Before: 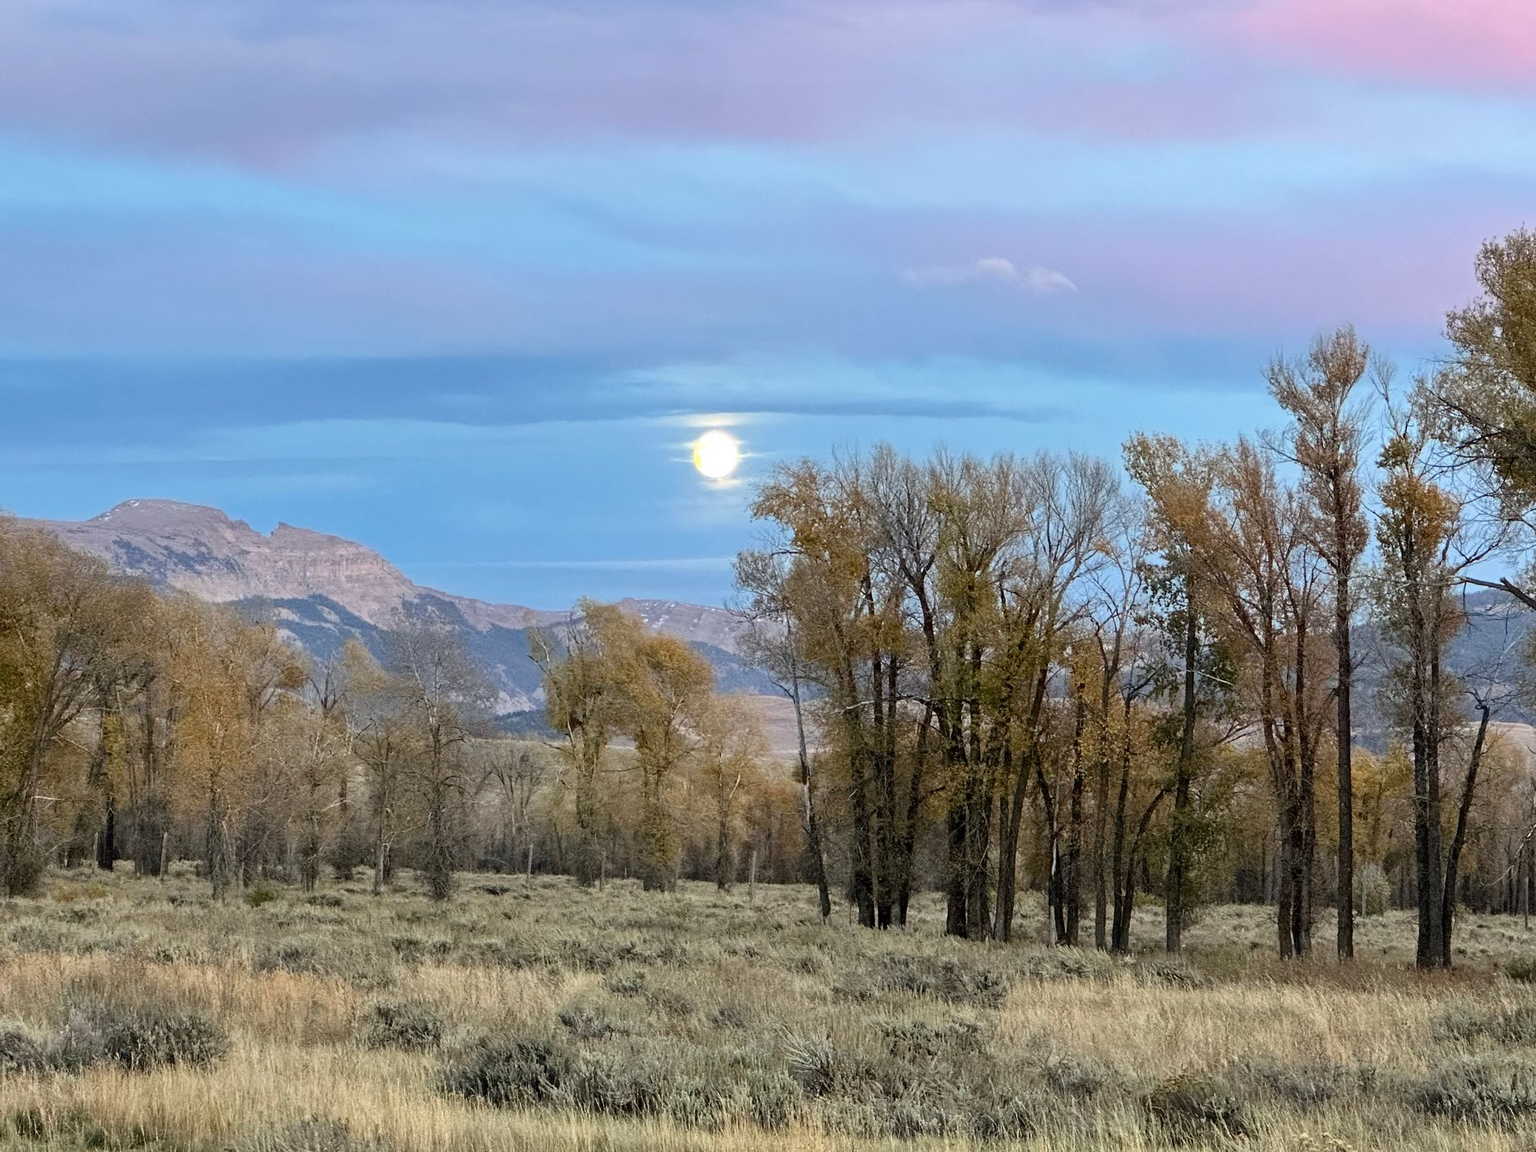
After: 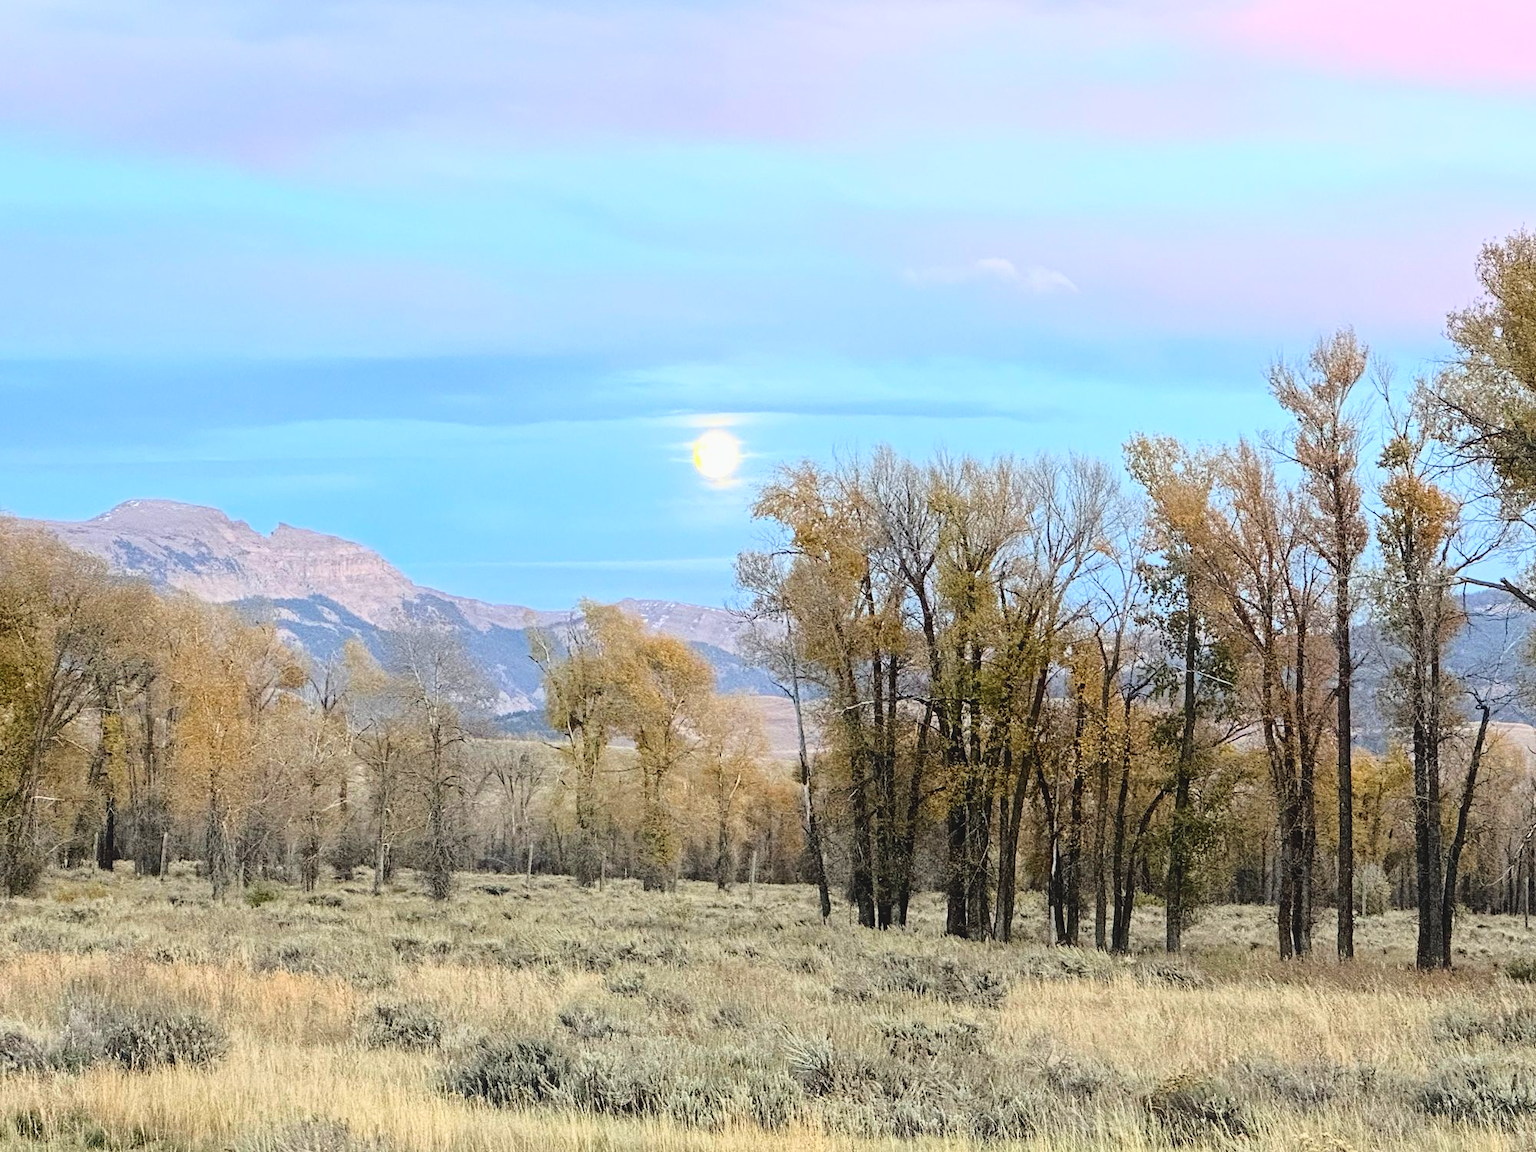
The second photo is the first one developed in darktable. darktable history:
base curve: curves: ch0 [(0, 0) (0.028, 0.03) (0.121, 0.232) (0.46, 0.748) (0.859, 0.968) (1, 1)]
contrast equalizer: octaves 7, y [[0.439, 0.44, 0.442, 0.457, 0.493, 0.498], [0.5 ×6], [0.5 ×6], [0 ×6], [0 ×6]]
